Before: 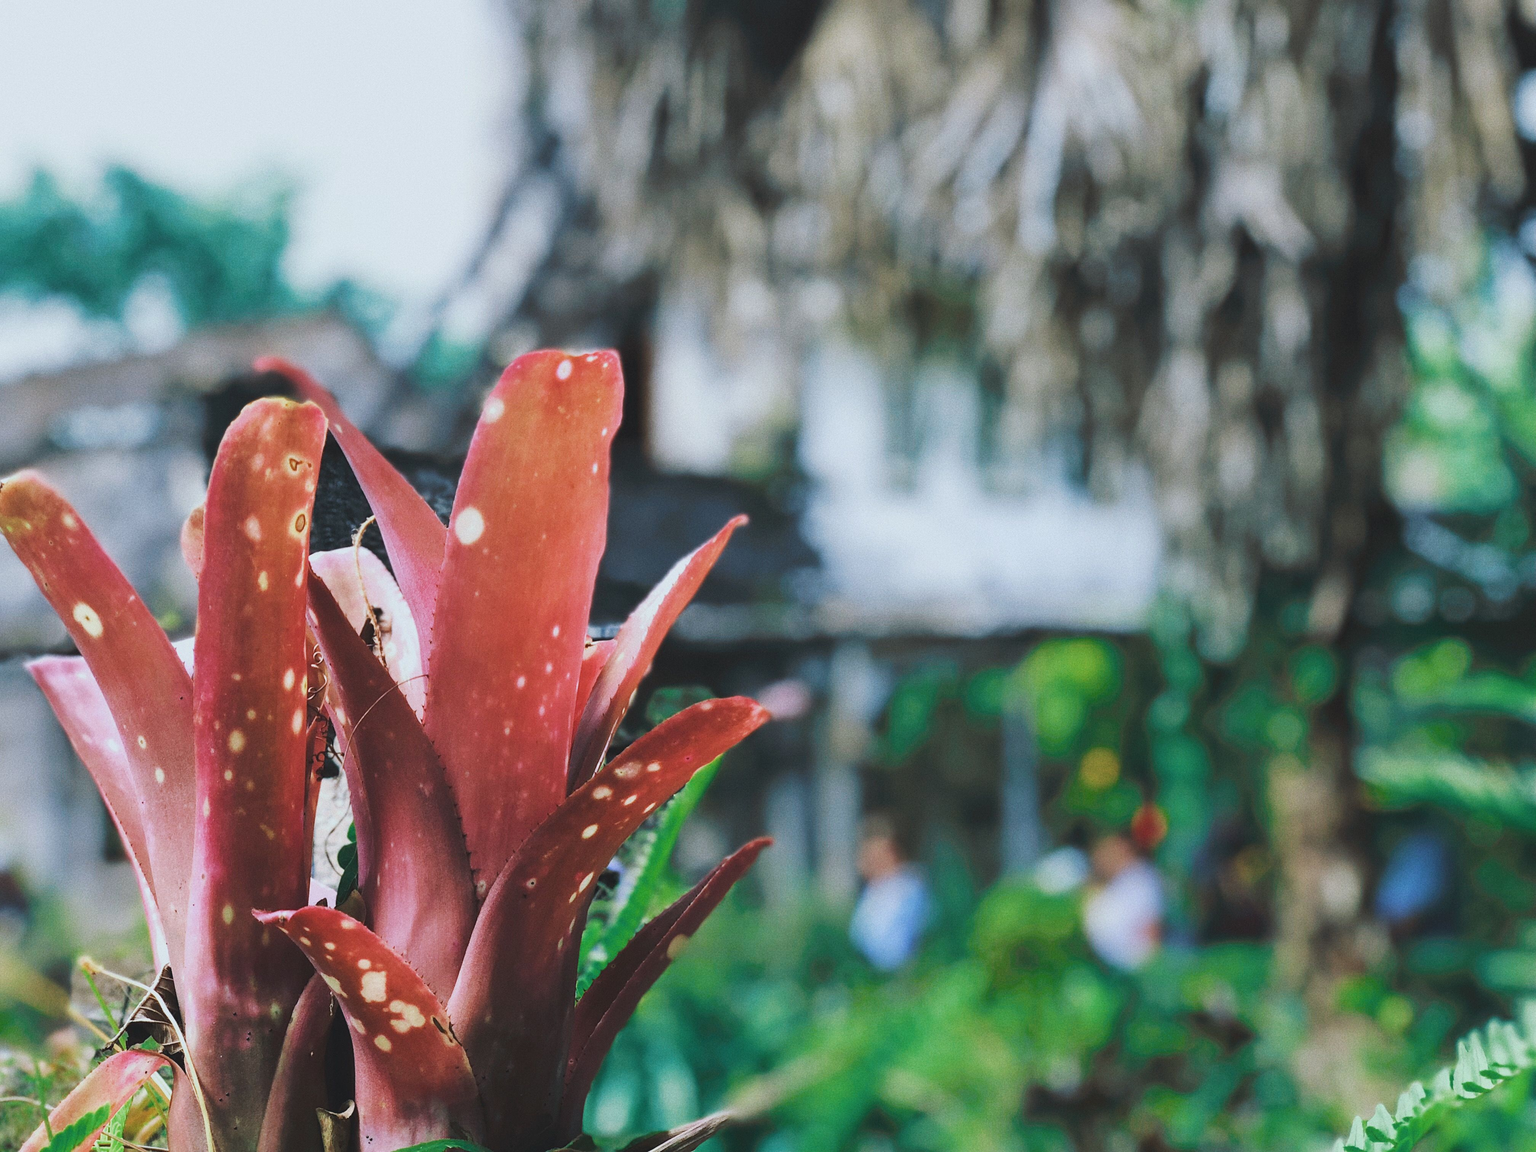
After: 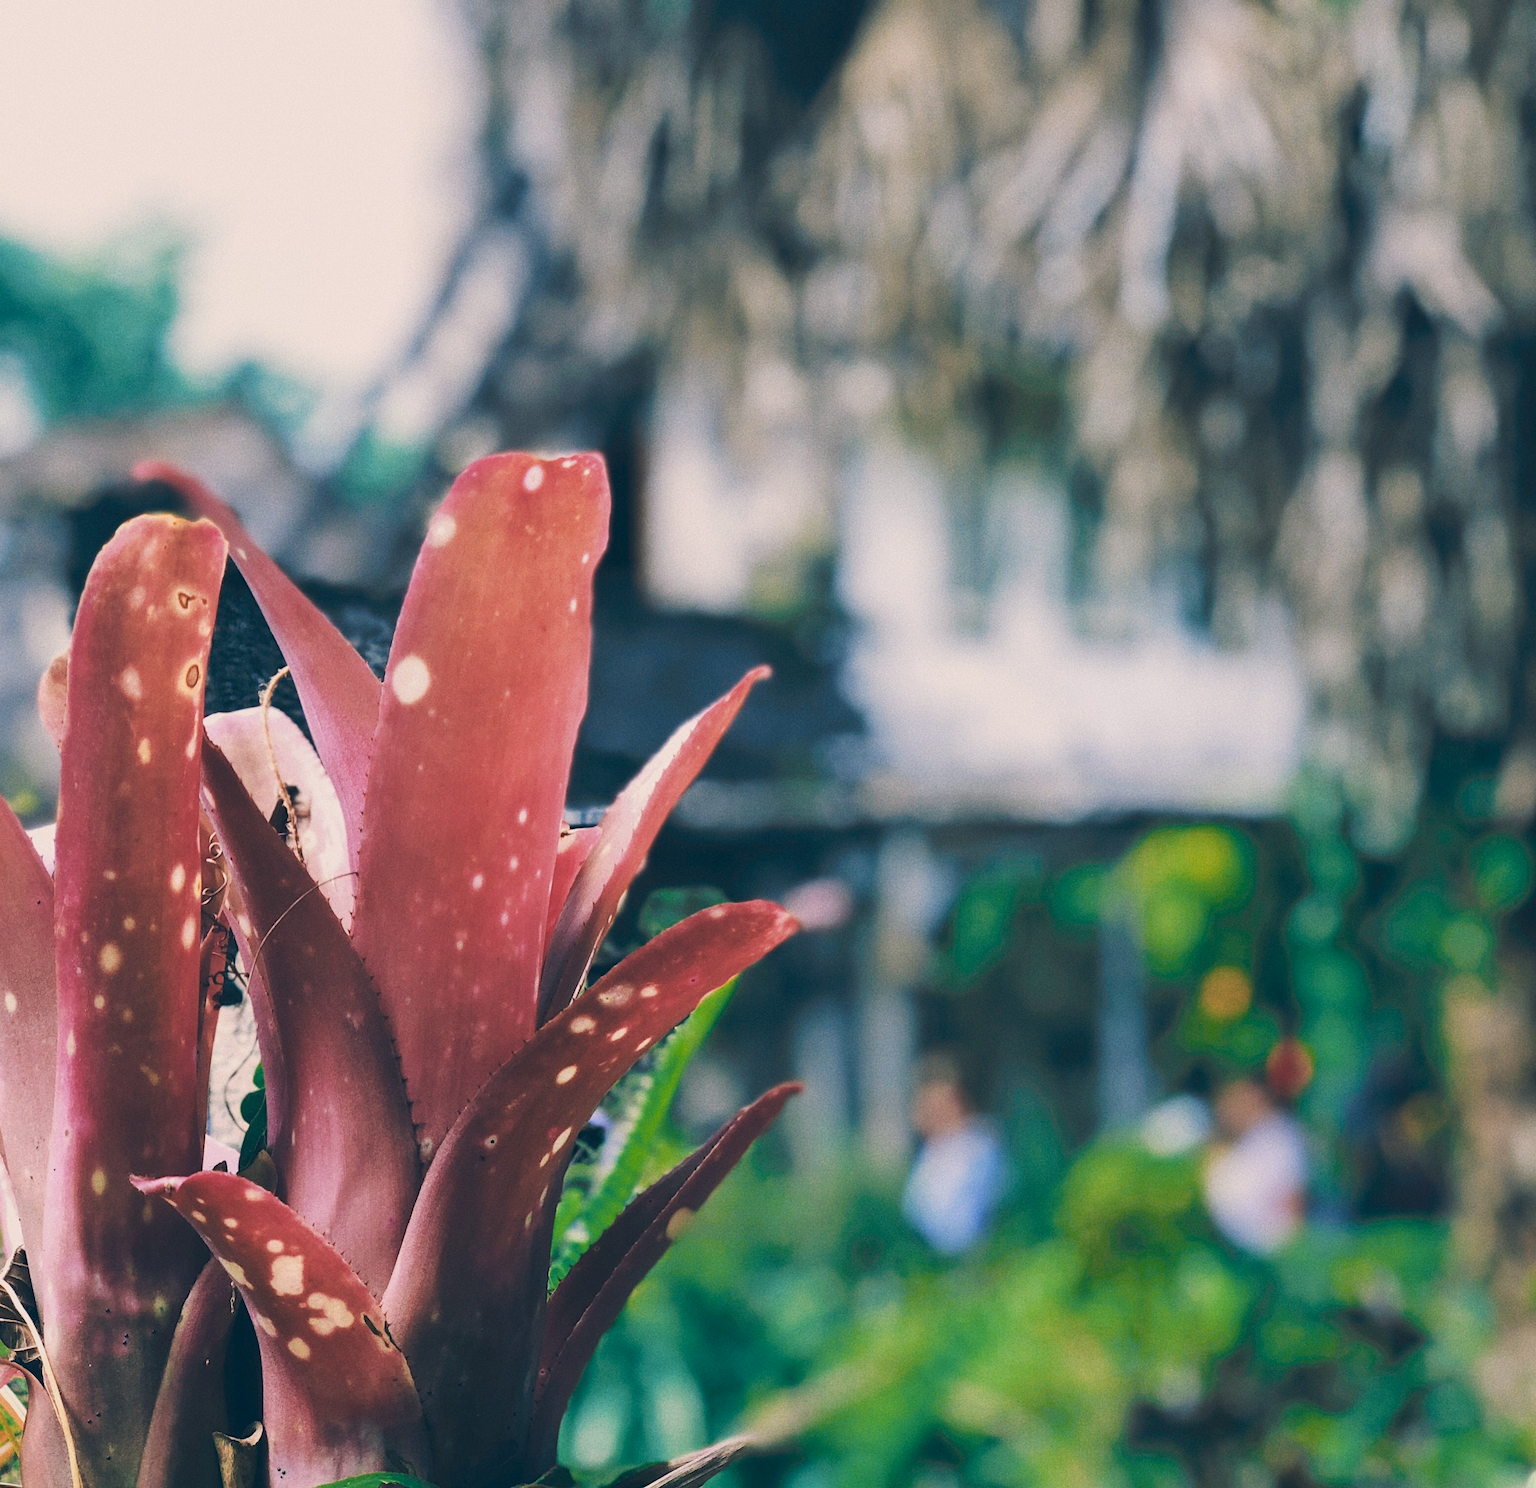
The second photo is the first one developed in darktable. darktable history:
color correction: highlights a* 10.34, highlights b* 14.28, shadows a* -9.9, shadows b* -14.98
color zones: curves: ch1 [(0, 0.469) (0.072, 0.457) (0.243, 0.494) (0.429, 0.5) (0.571, 0.5) (0.714, 0.5) (0.857, 0.5) (1, 0.469)]; ch2 [(0, 0.499) (0.143, 0.467) (0.242, 0.436) (0.429, 0.493) (0.571, 0.5) (0.714, 0.5) (0.857, 0.5) (1, 0.499)], mix 43.05%
crop: left 9.894%, right 12.519%
